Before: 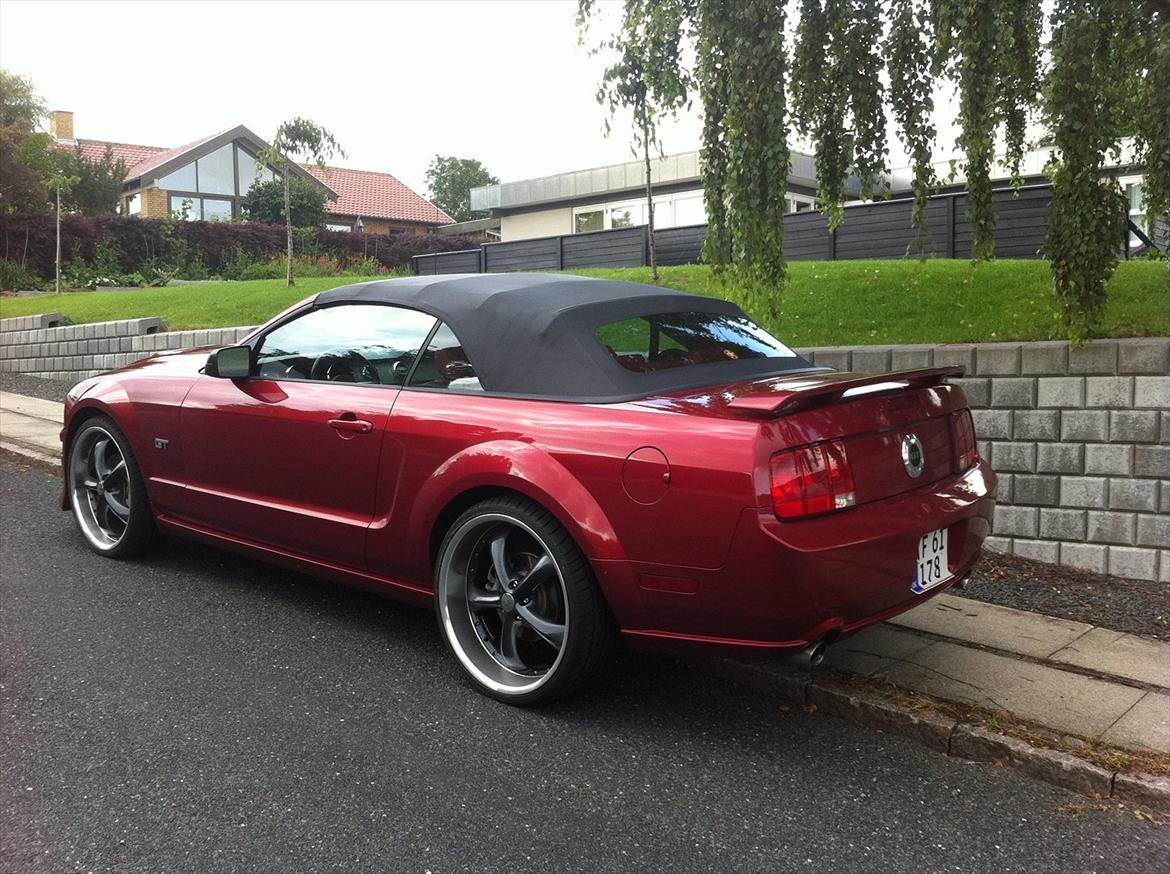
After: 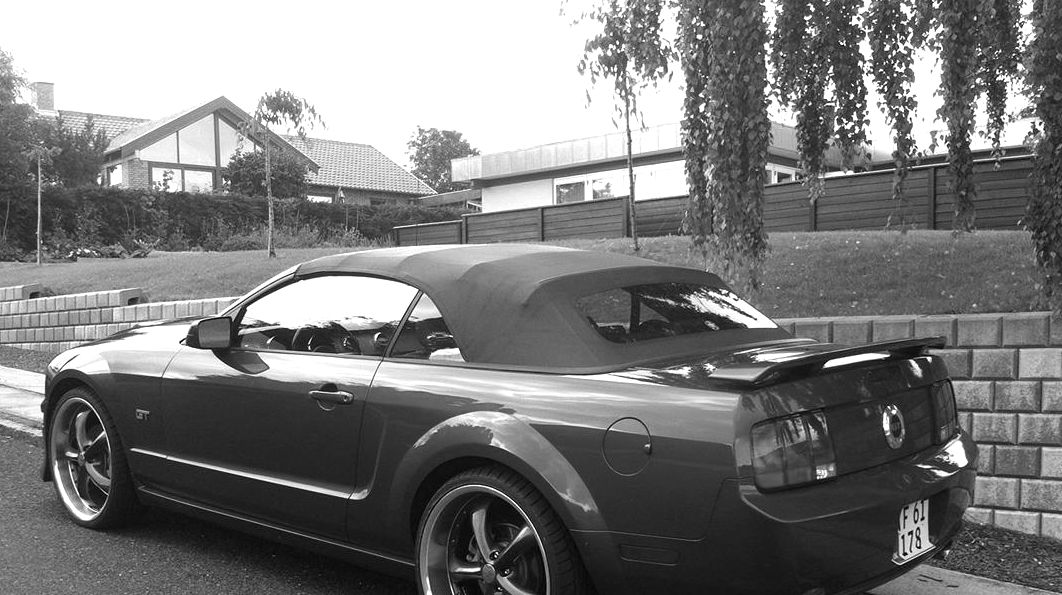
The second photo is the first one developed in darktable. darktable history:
color calibration: output gray [0.22, 0.42, 0.37, 0], illuminant as shot in camera, x 0.358, y 0.373, temperature 4628.91 K
crop: left 1.626%, top 3.394%, right 7.569%, bottom 28.472%
color zones: curves: ch0 [(0.009, 0.528) (0.136, 0.6) (0.255, 0.586) (0.39, 0.528) (0.522, 0.584) (0.686, 0.736) (0.849, 0.561)]; ch1 [(0.045, 0.781) (0.14, 0.416) (0.257, 0.695) (0.442, 0.032) (0.738, 0.338) (0.818, 0.632) (0.891, 0.741) (1, 0.704)]; ch2 [(0, 0.667) (0.141, 0.52) (0.26, 0.37) (0.474, 0.432) (0.743, 0.286)]
exposure: exposure 0.474 EV, compensate highlight preservation false
